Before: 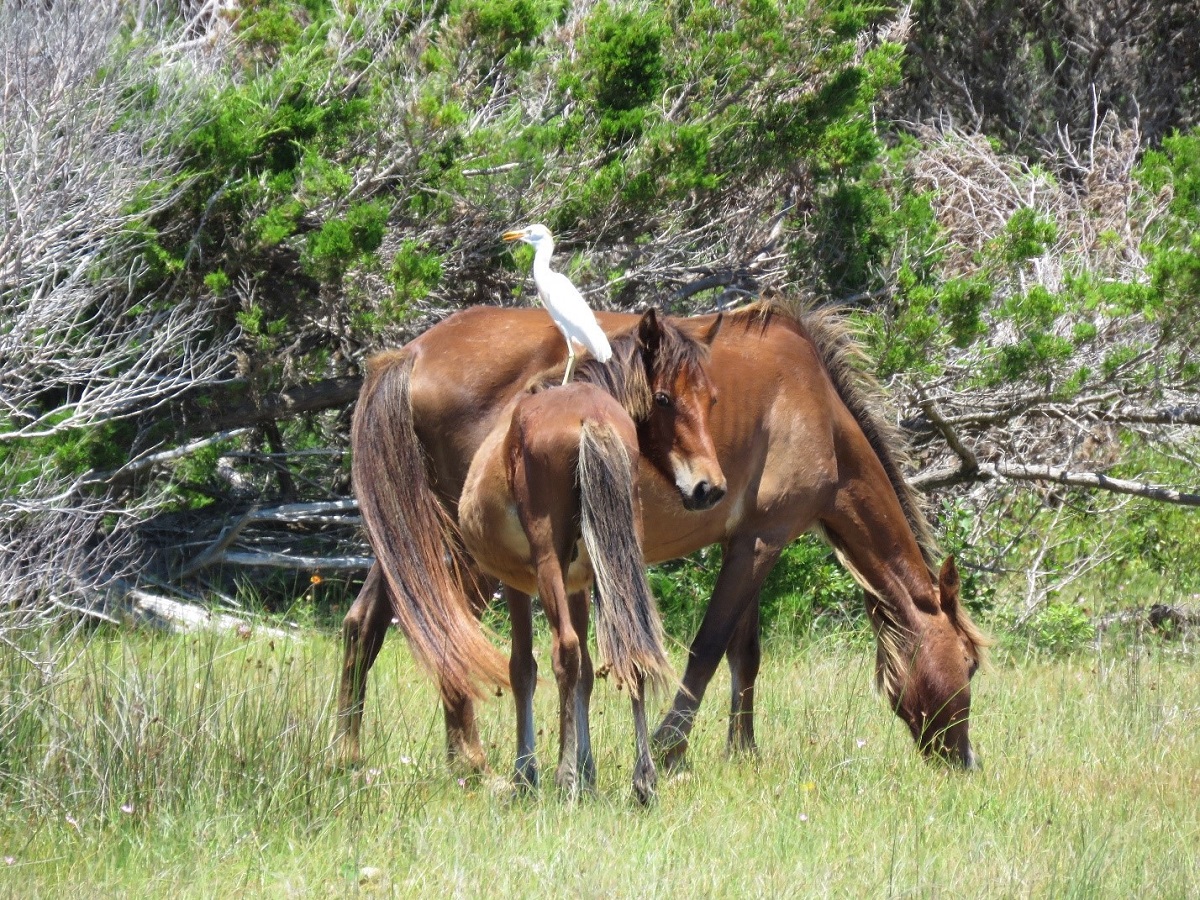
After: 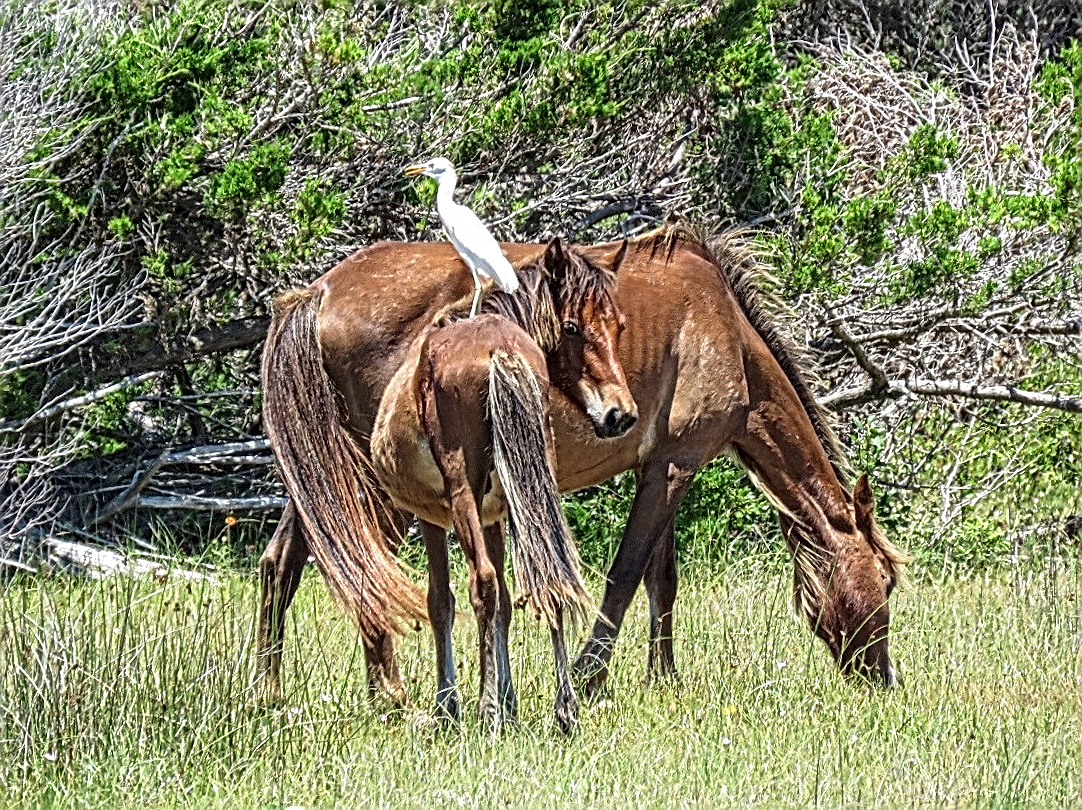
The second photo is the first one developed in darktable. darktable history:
sharpen: on, module defaults
crop and rotate: angle 2.04°, left 5.541%, top 5.718%
local contrast: mode bilateral grid, contrast 19, coarseness 3, detail 300%, midtone range 0.2
